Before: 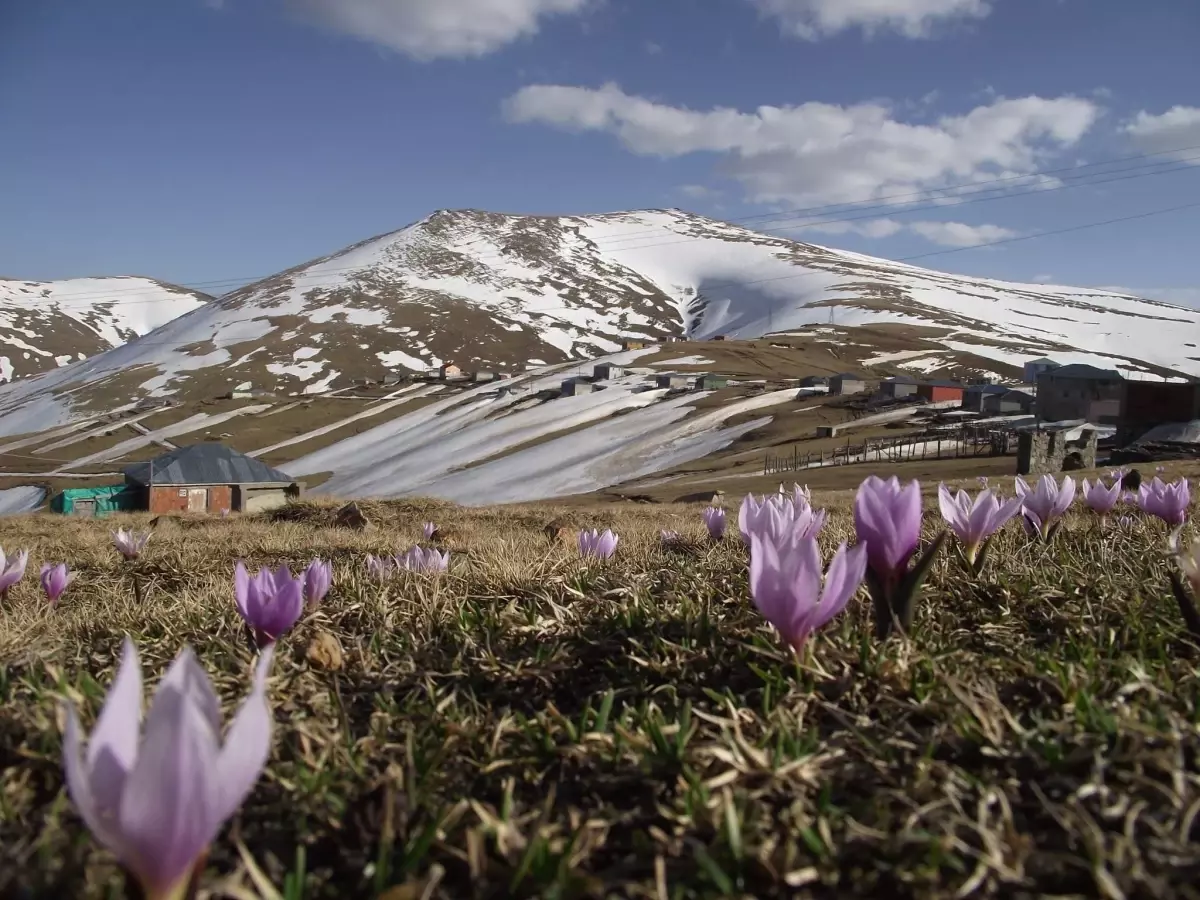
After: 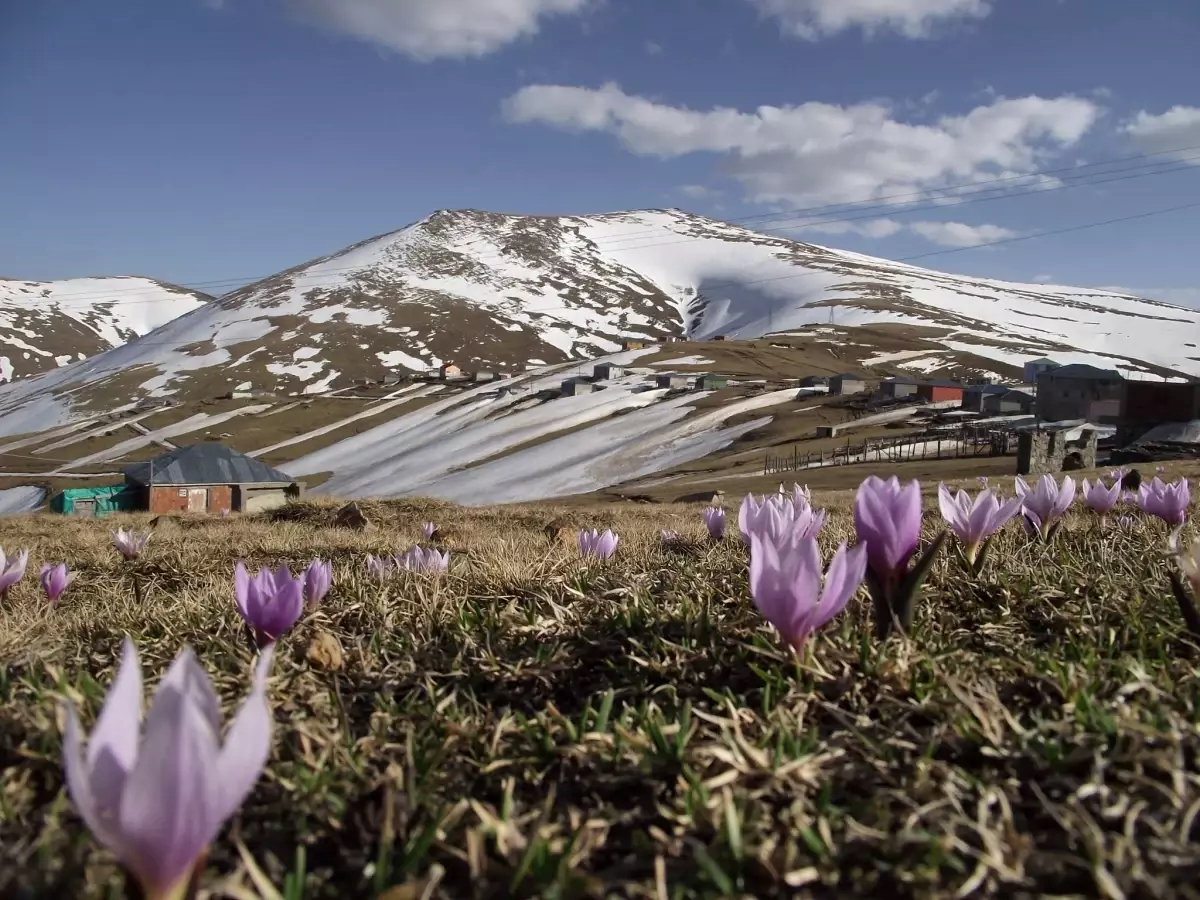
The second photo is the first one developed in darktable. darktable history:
local contrast: mode bilateral grid, contrast 20, coarseness 50, detail 119%, midtone range 0.2
shadows and highlights: shadows 37.1, highlights -28.06, soften with gaussian
